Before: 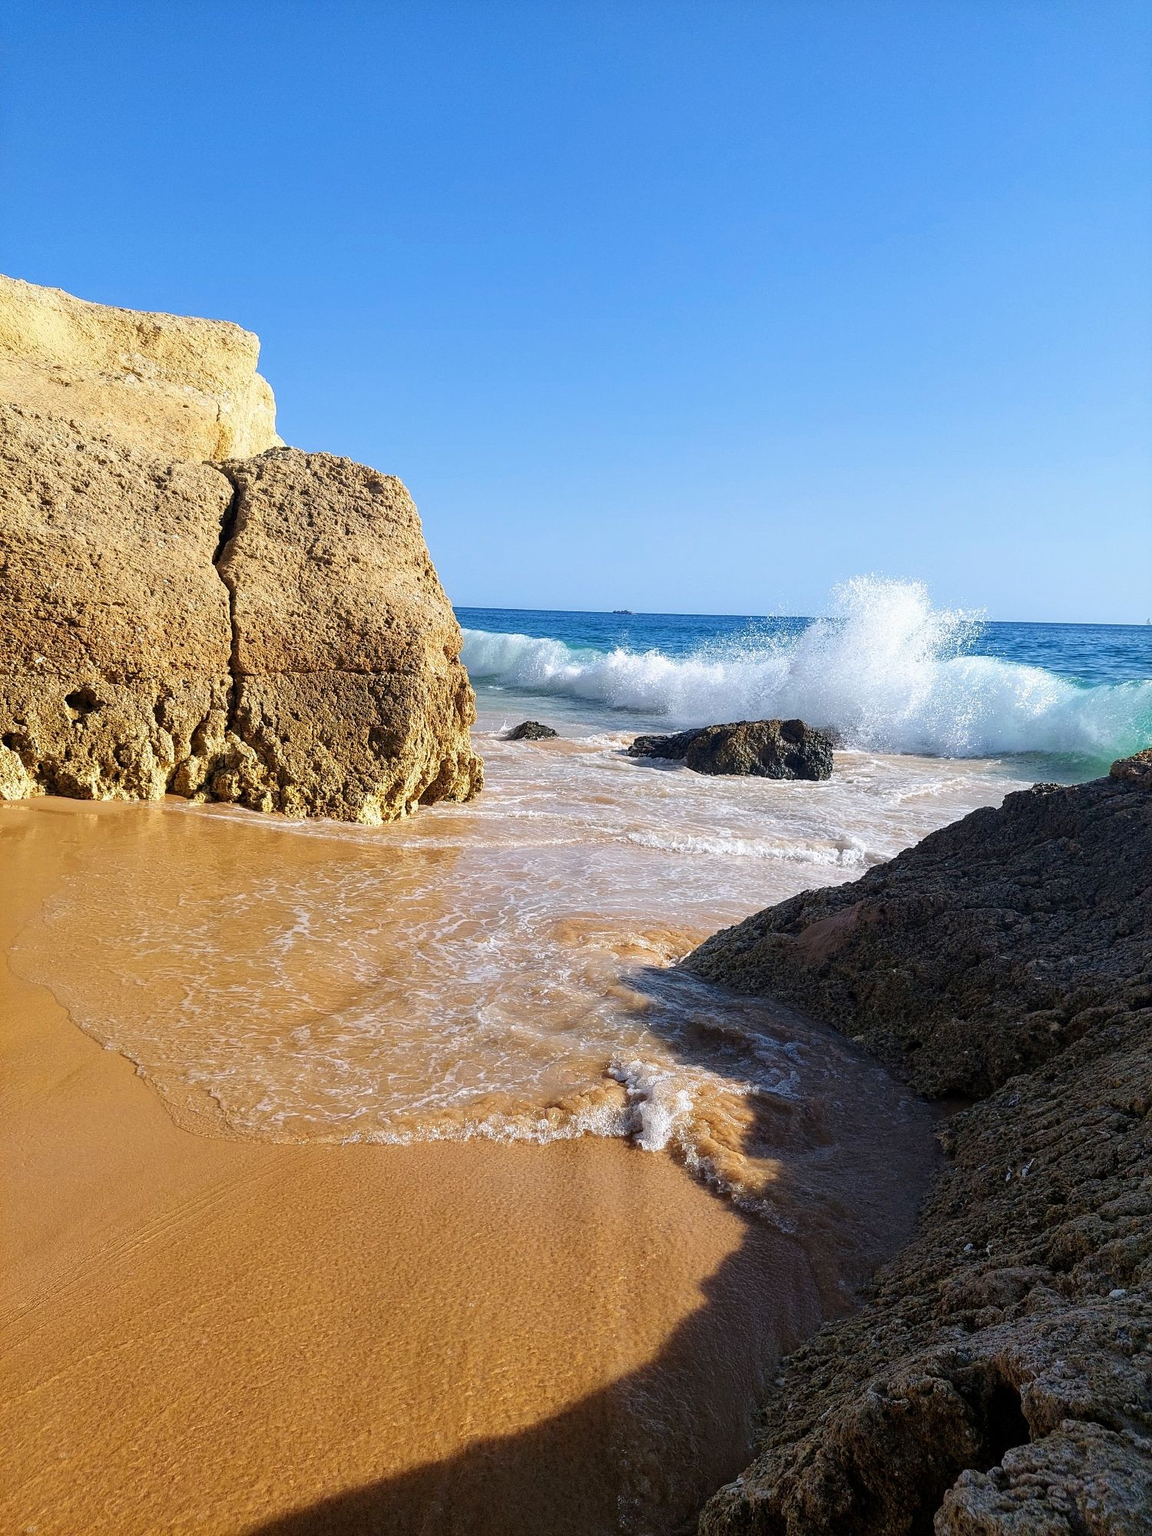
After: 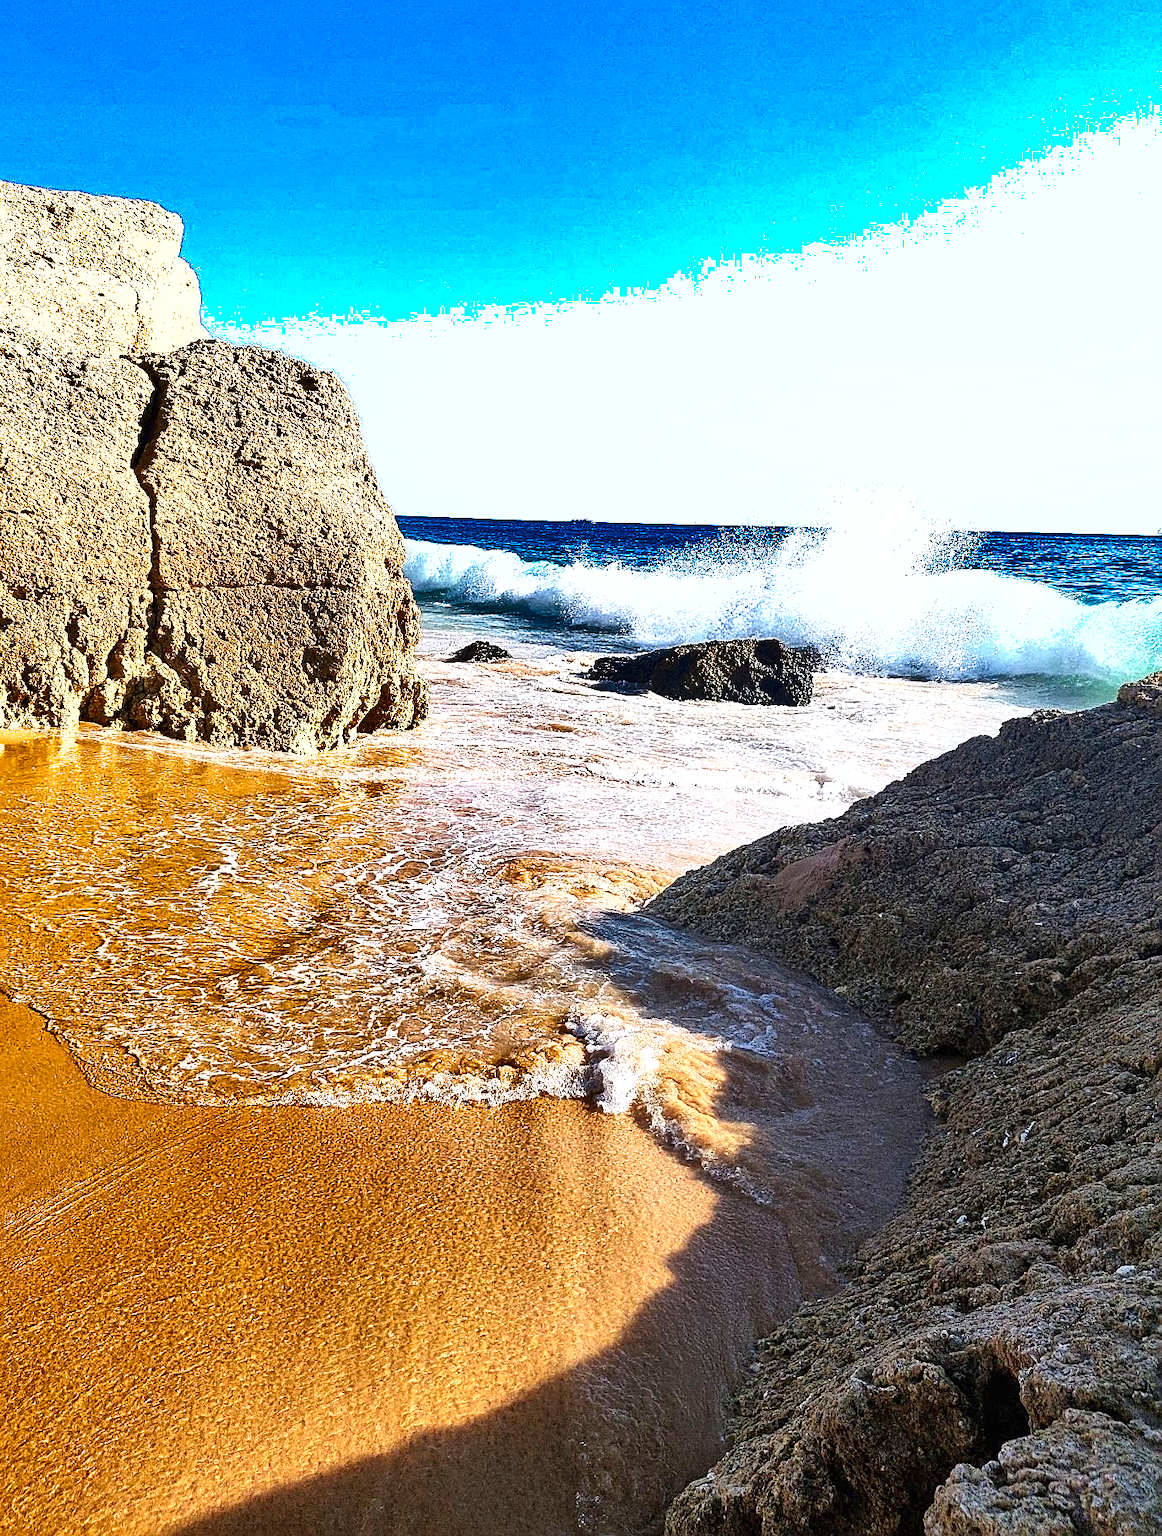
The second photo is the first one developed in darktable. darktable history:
crop and rotate: left 8.138%, top 9.007%
shadows and highlights: shadows 21.02, highlights -81.14, soften with gaussian
exposure: black level correction 0, exposure 1.2 EV, compensate highlight preservation false
sharpen: on, module defaults
